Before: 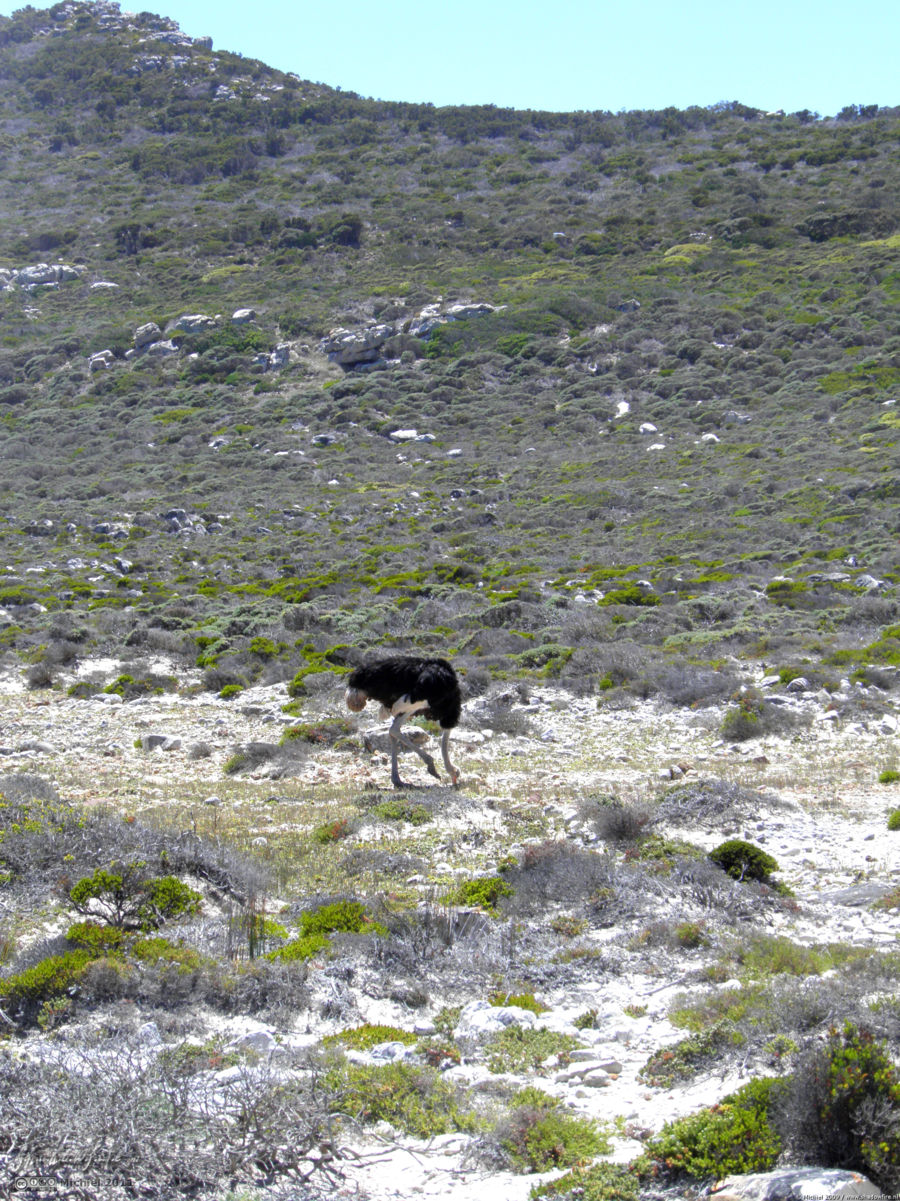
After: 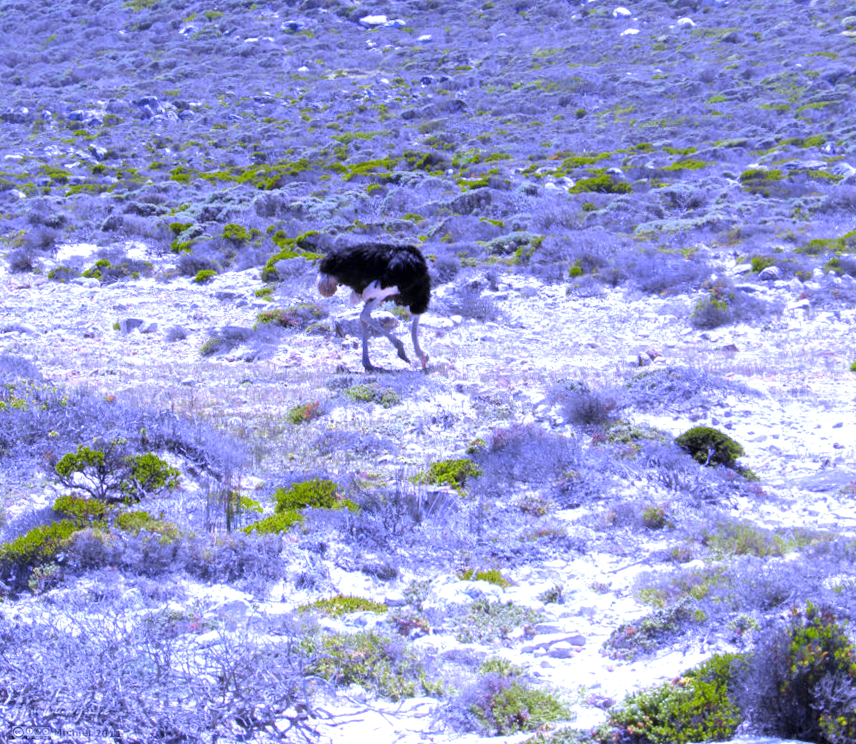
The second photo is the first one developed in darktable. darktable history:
color zones: curves: ch0 [(0, 0.465) (0.092, 0.596) (0.289, 0.464) (0.429, 0.453) (0.571, 0.464) (0.714, 0.455) (0.857, 0.462) (1, 0.465)]
white balance: red 0.98, blue 1.61
exposure: exposure 0.6 EV, compensate highlight preservation false
crop and rotate: top 36.435%
rotate and perspective: rotation 0.074°, lens shift (vertical) 0.096, lens shift (horizontal) -0.041, crop left 0.043, crop right 0.952, crop top 0.024, crop bottom 0.979
